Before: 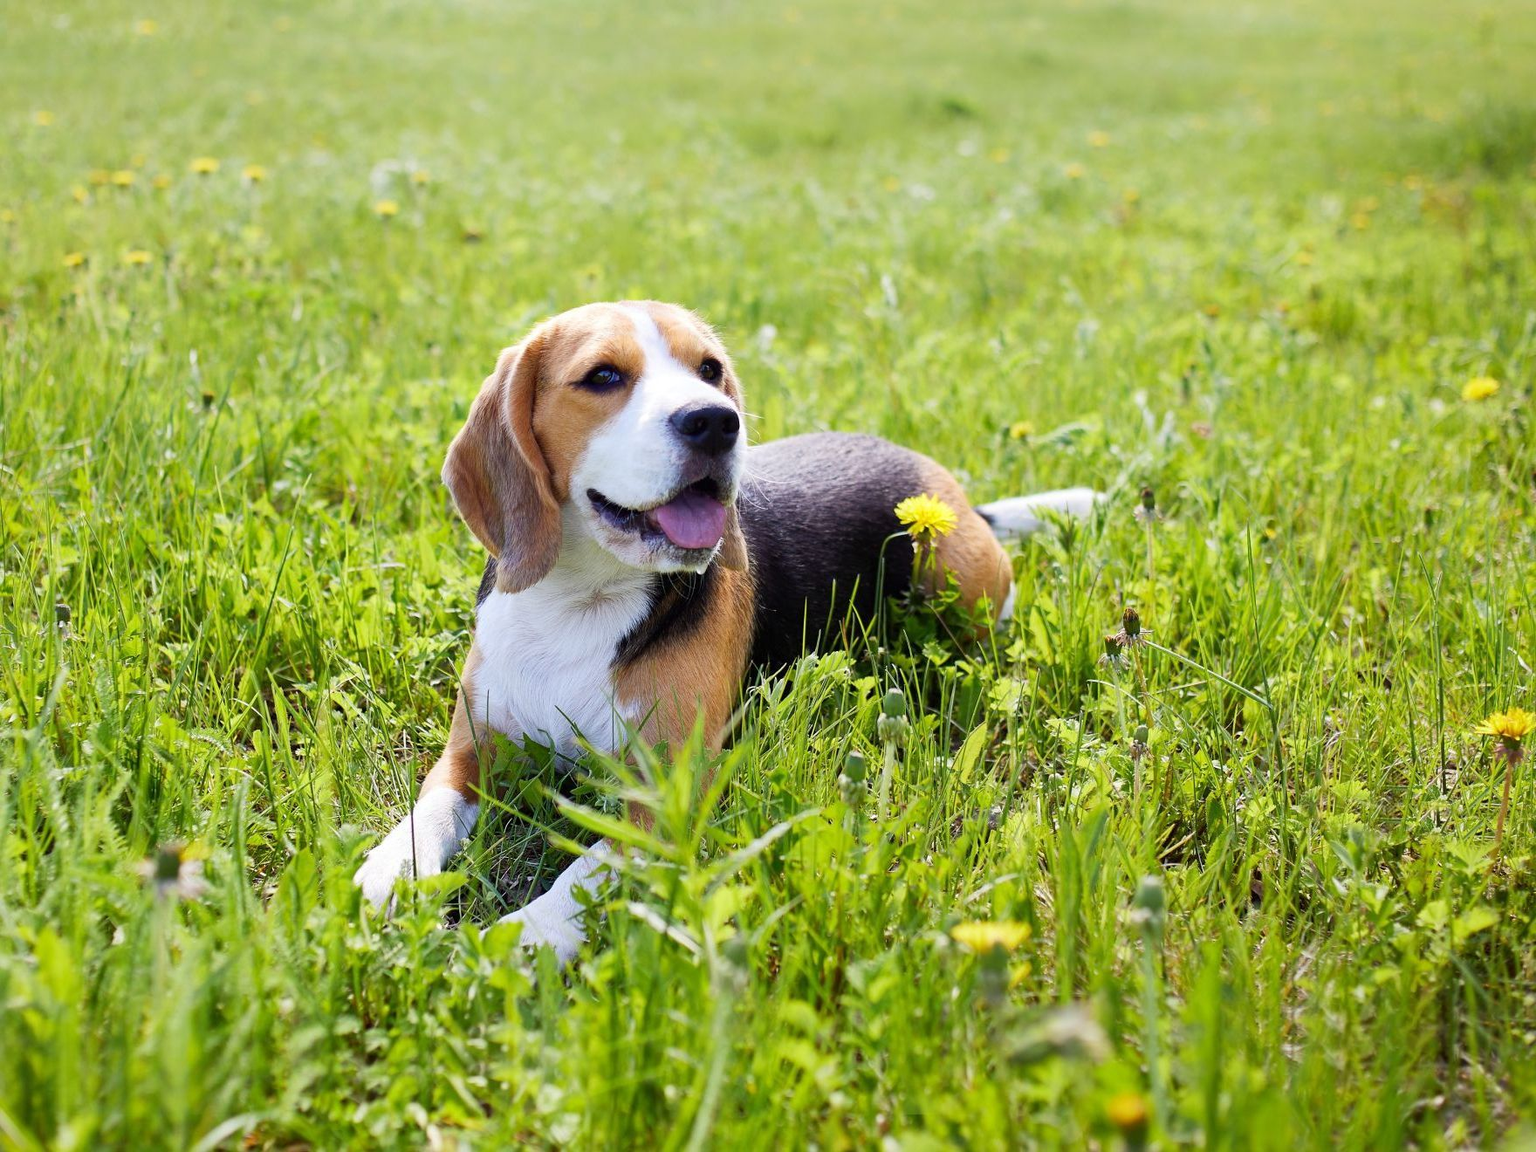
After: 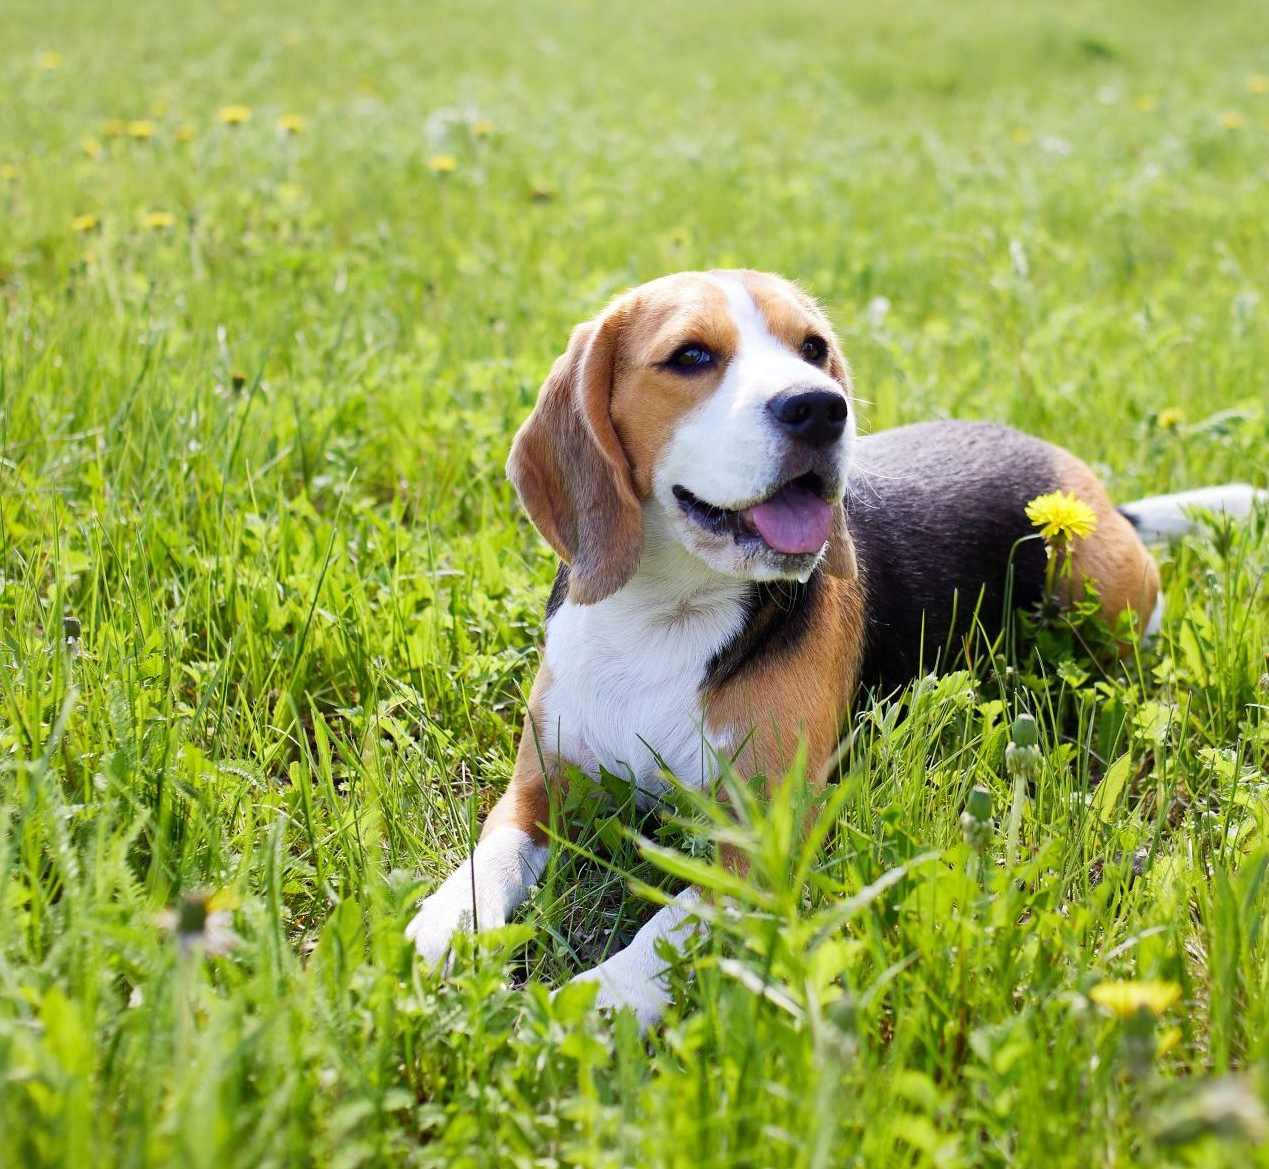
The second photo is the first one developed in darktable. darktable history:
crop: top 5.737%, right 27.882%, bottom 5.67%
